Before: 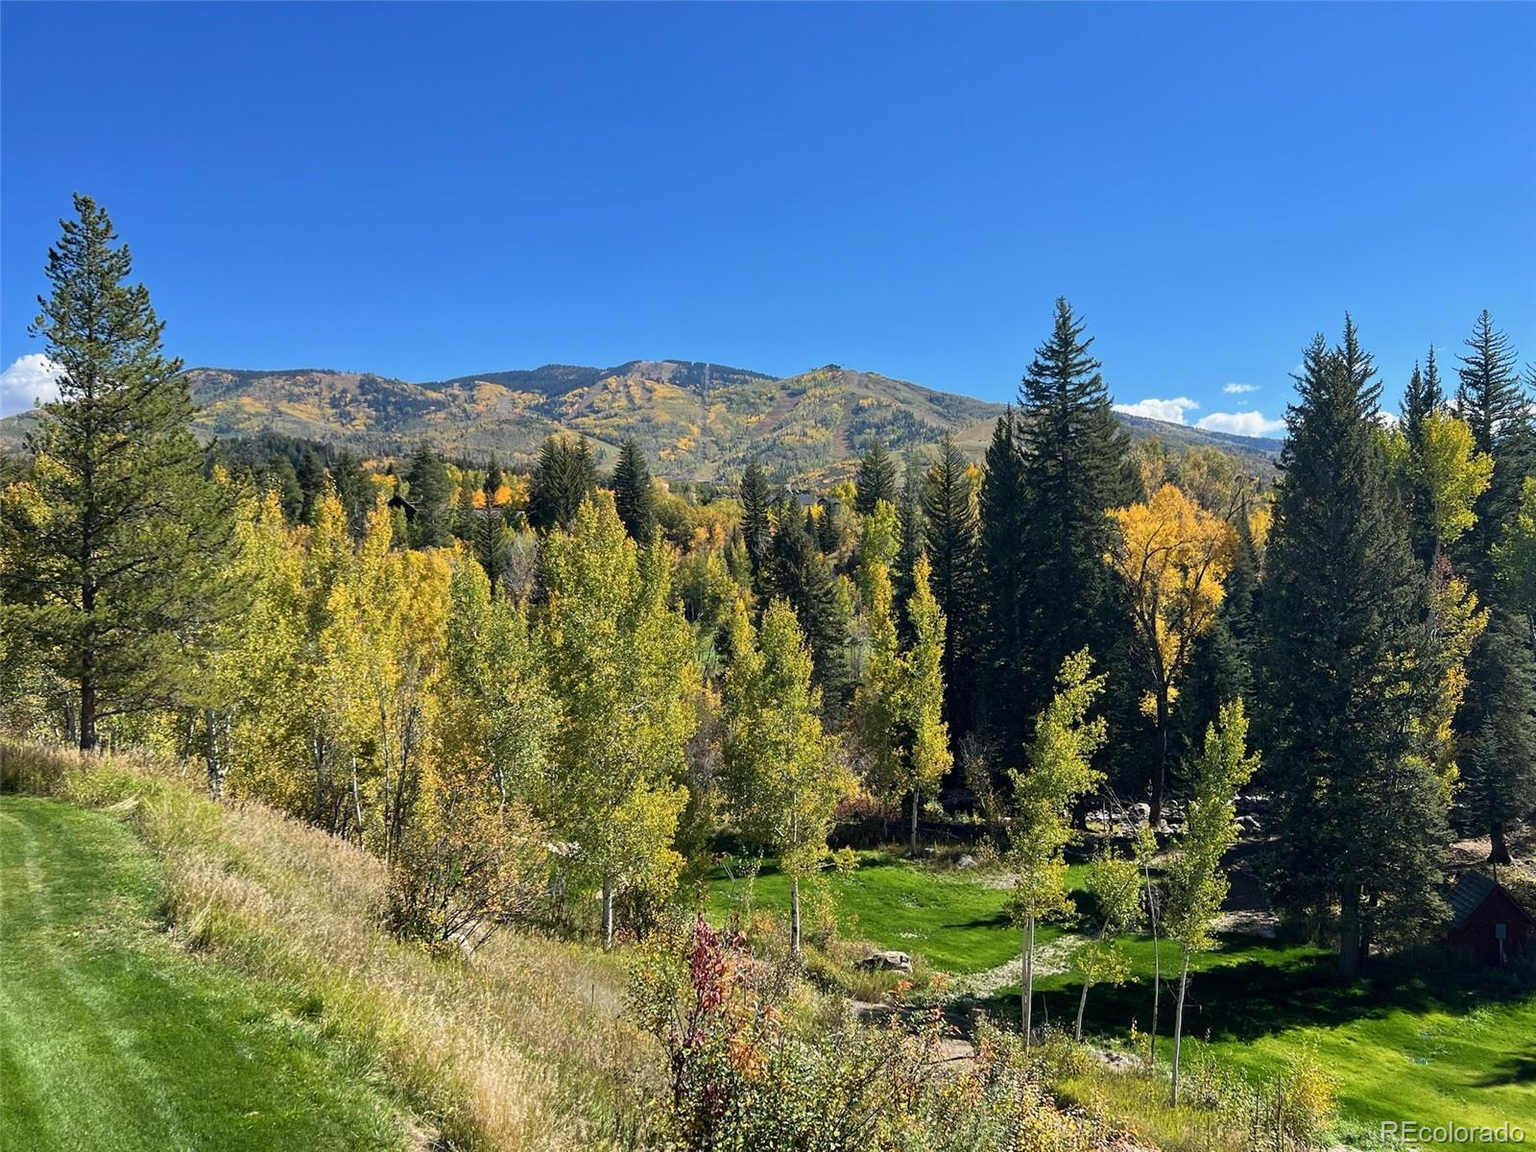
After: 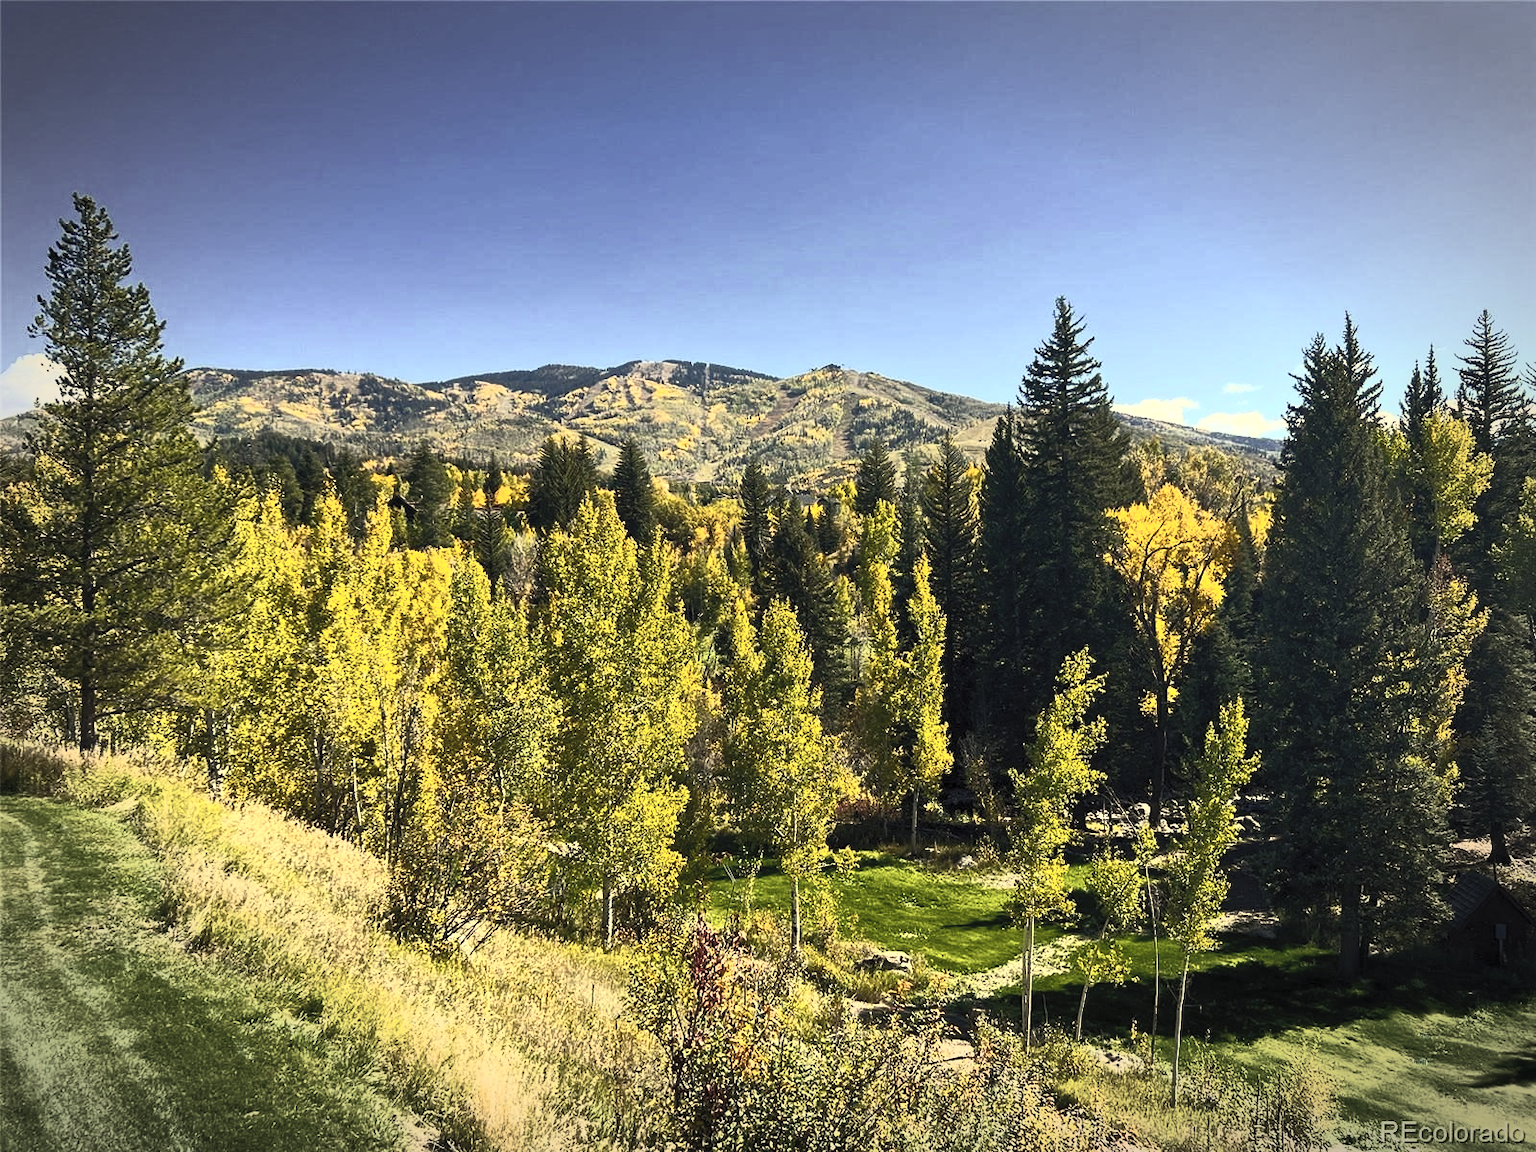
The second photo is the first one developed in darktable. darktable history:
tone equalizer: -8 EV 0.223 EV, -7 EV 0.414 EV, -6 EV 0.377 EV, -5 EV 0.25 EV, -3 EV -0.27 EV, -2 EV -0.403 EV, -1 EV -0.415 EV, +0 EV -0.237 EV
color balance rgb: highlights gain › luminance 5.712%, highlights gain › chroma 1.288%, highlights gain › hue 87.31°, perceptual saturation grading › global saturation 48.905%, perceptual brilliance grading › highlights 14.445%, perceptual brilliance grading › mid-tones -5.66%, perceptual brilliance grading › shadows -27.597%, contrast 4.864%
contrast brightness saturation: contrast 0.555, brightness 0.579, saturation -0.342
vignetting: automatic ratio true, unbound false
color correction: highlights a* 1.47, highlights b* 17.28
